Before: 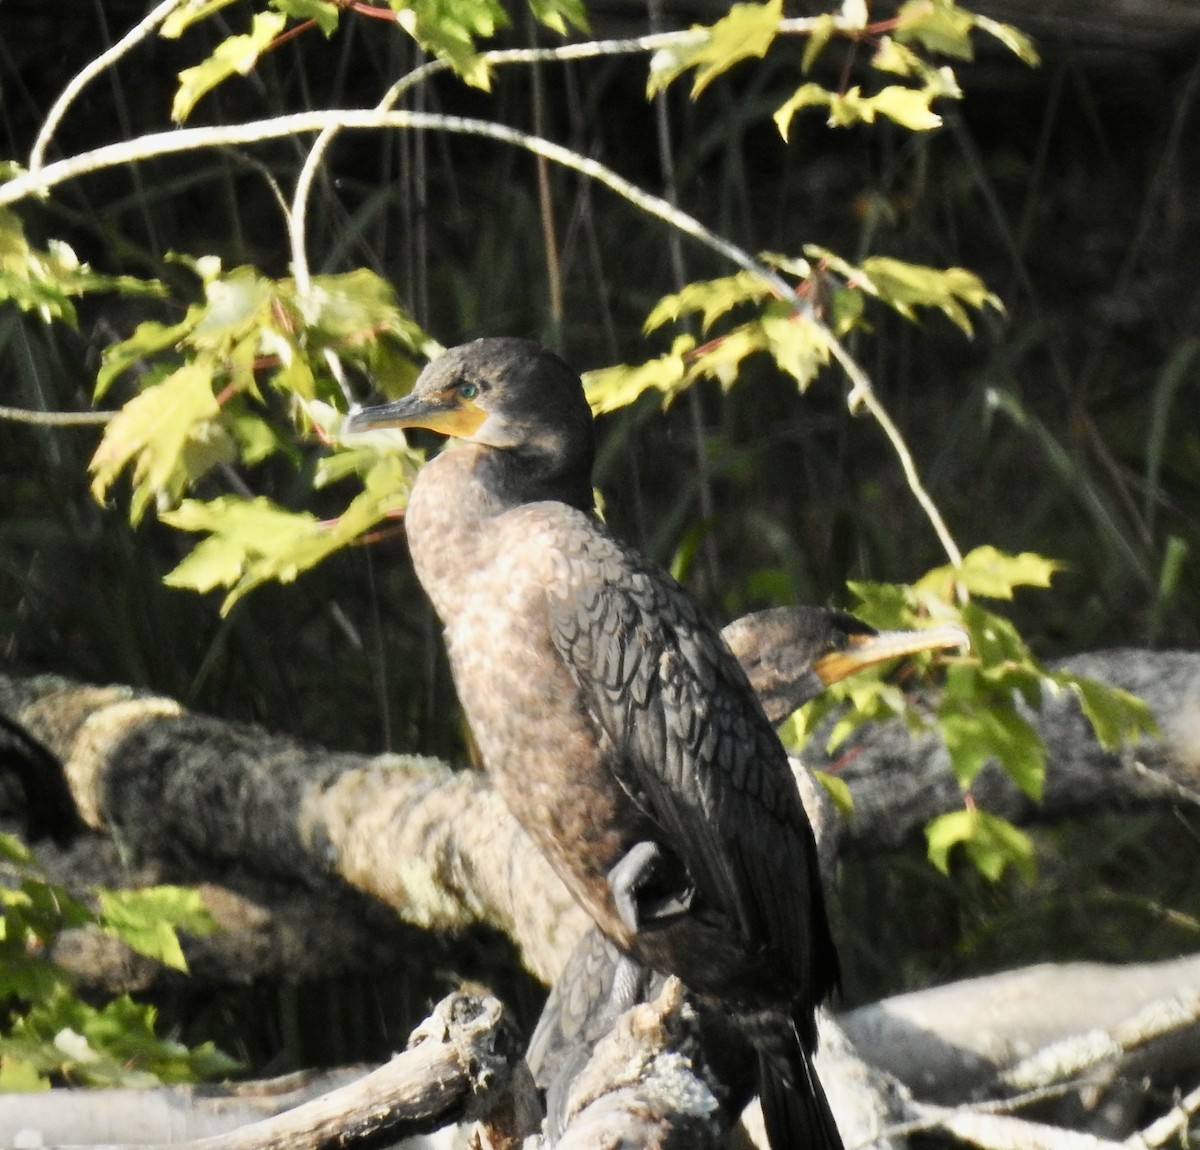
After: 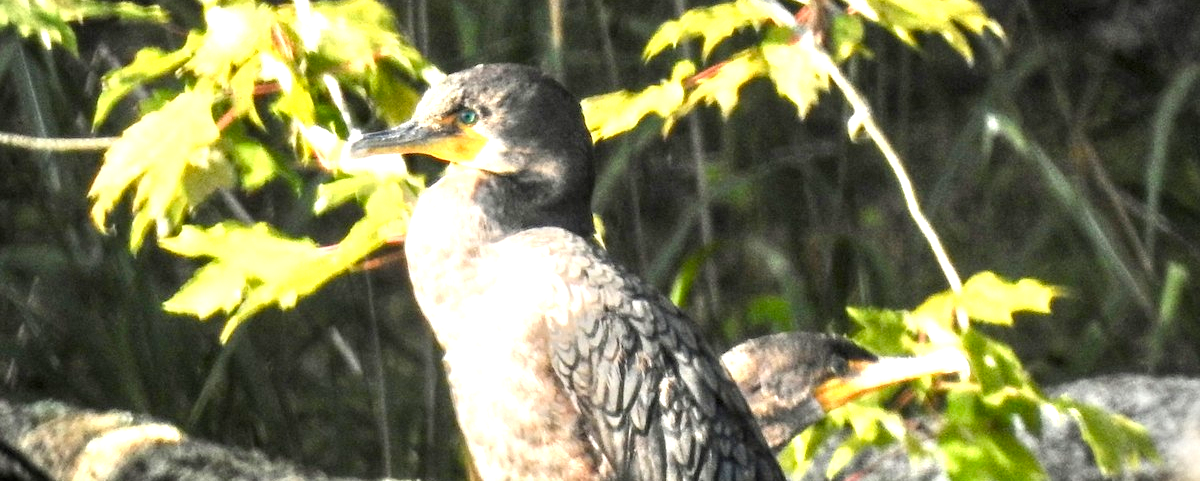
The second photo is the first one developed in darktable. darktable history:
shadows and highlights: shadows 32, highlights -32, soften with gaussian
local contrast: detail 130%
crop and rotate: top 23.84%, bottom 34.294%
exposure: black level correction 0.001, exposure 1.116 EV, compensate highlight preservation false
vignetting: fall-off radius 60.92%
